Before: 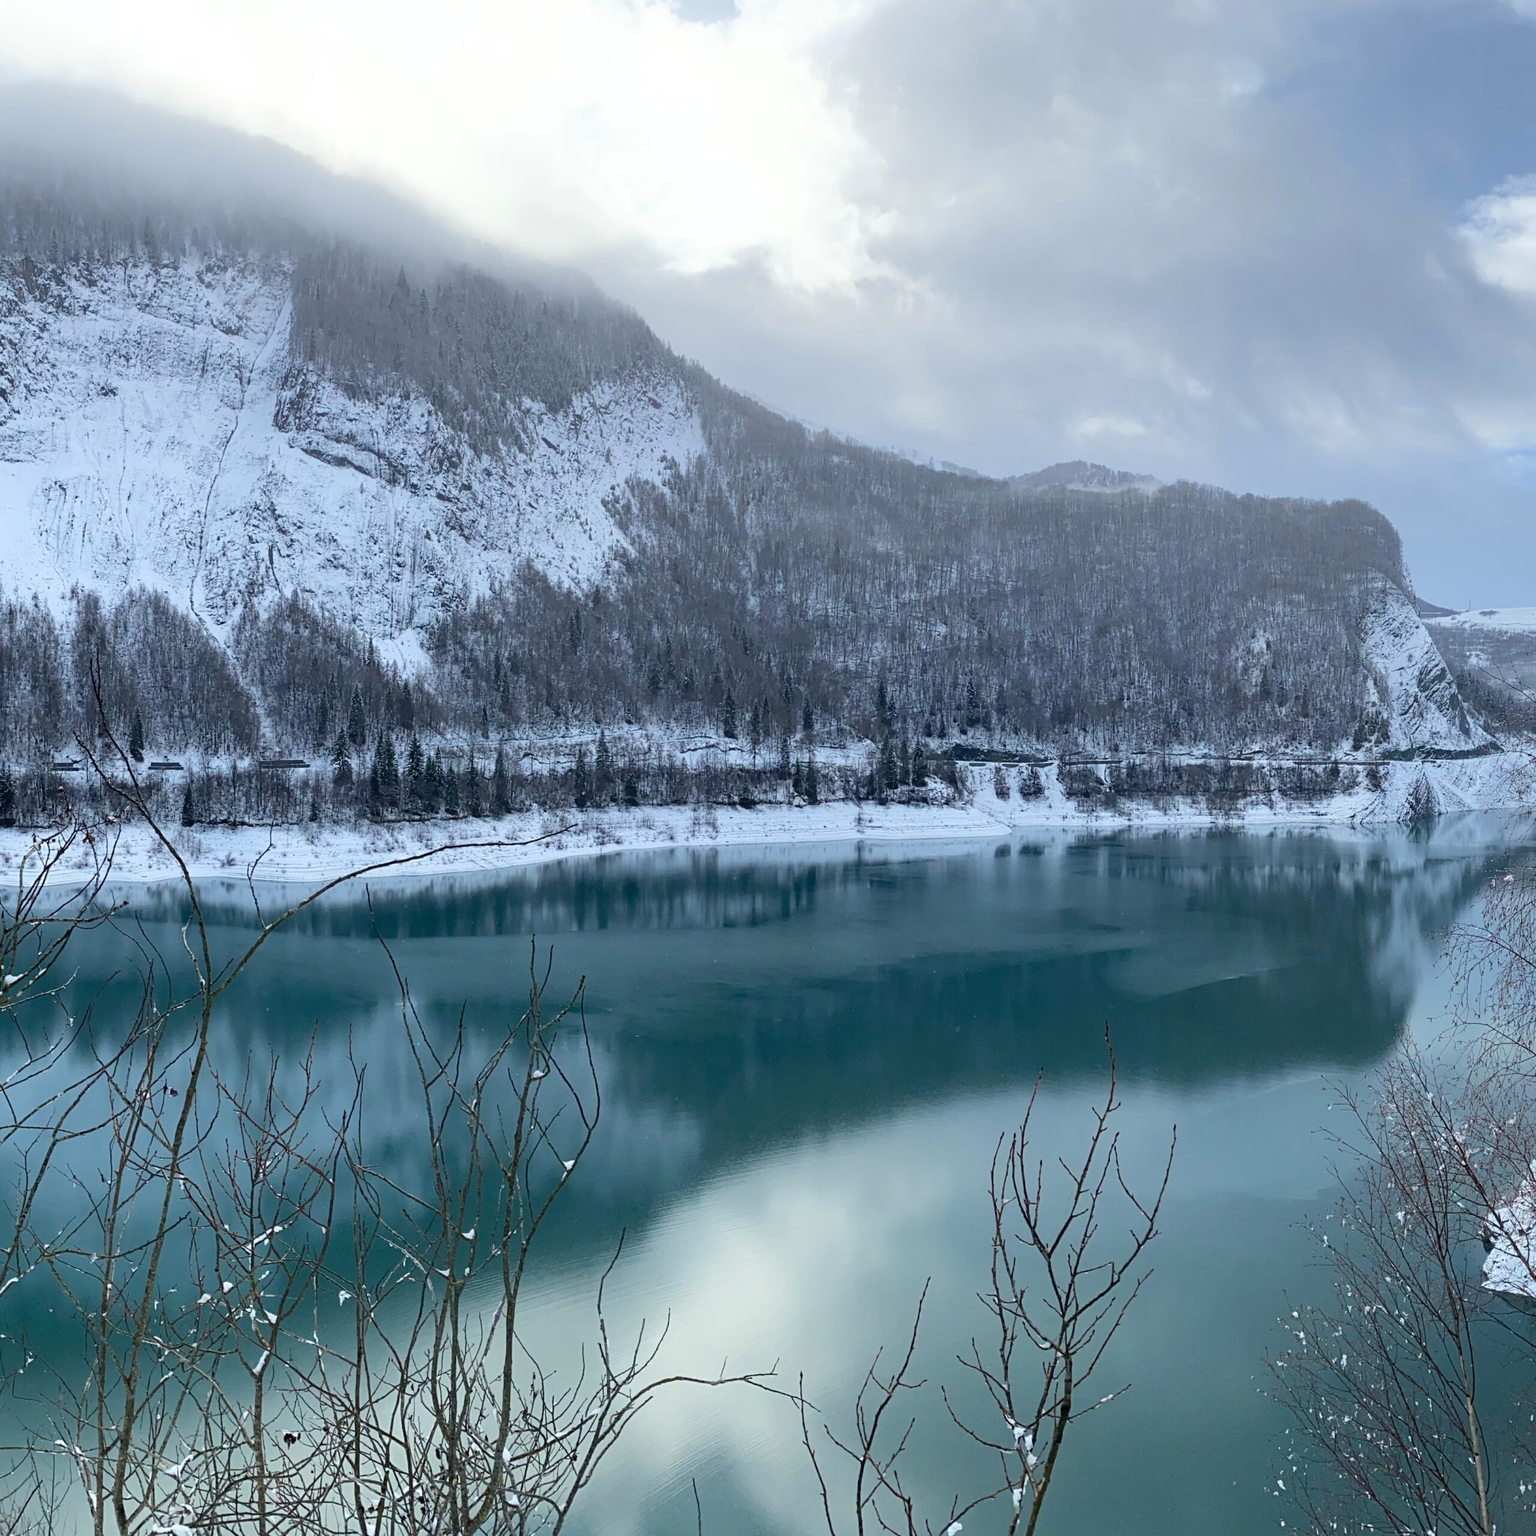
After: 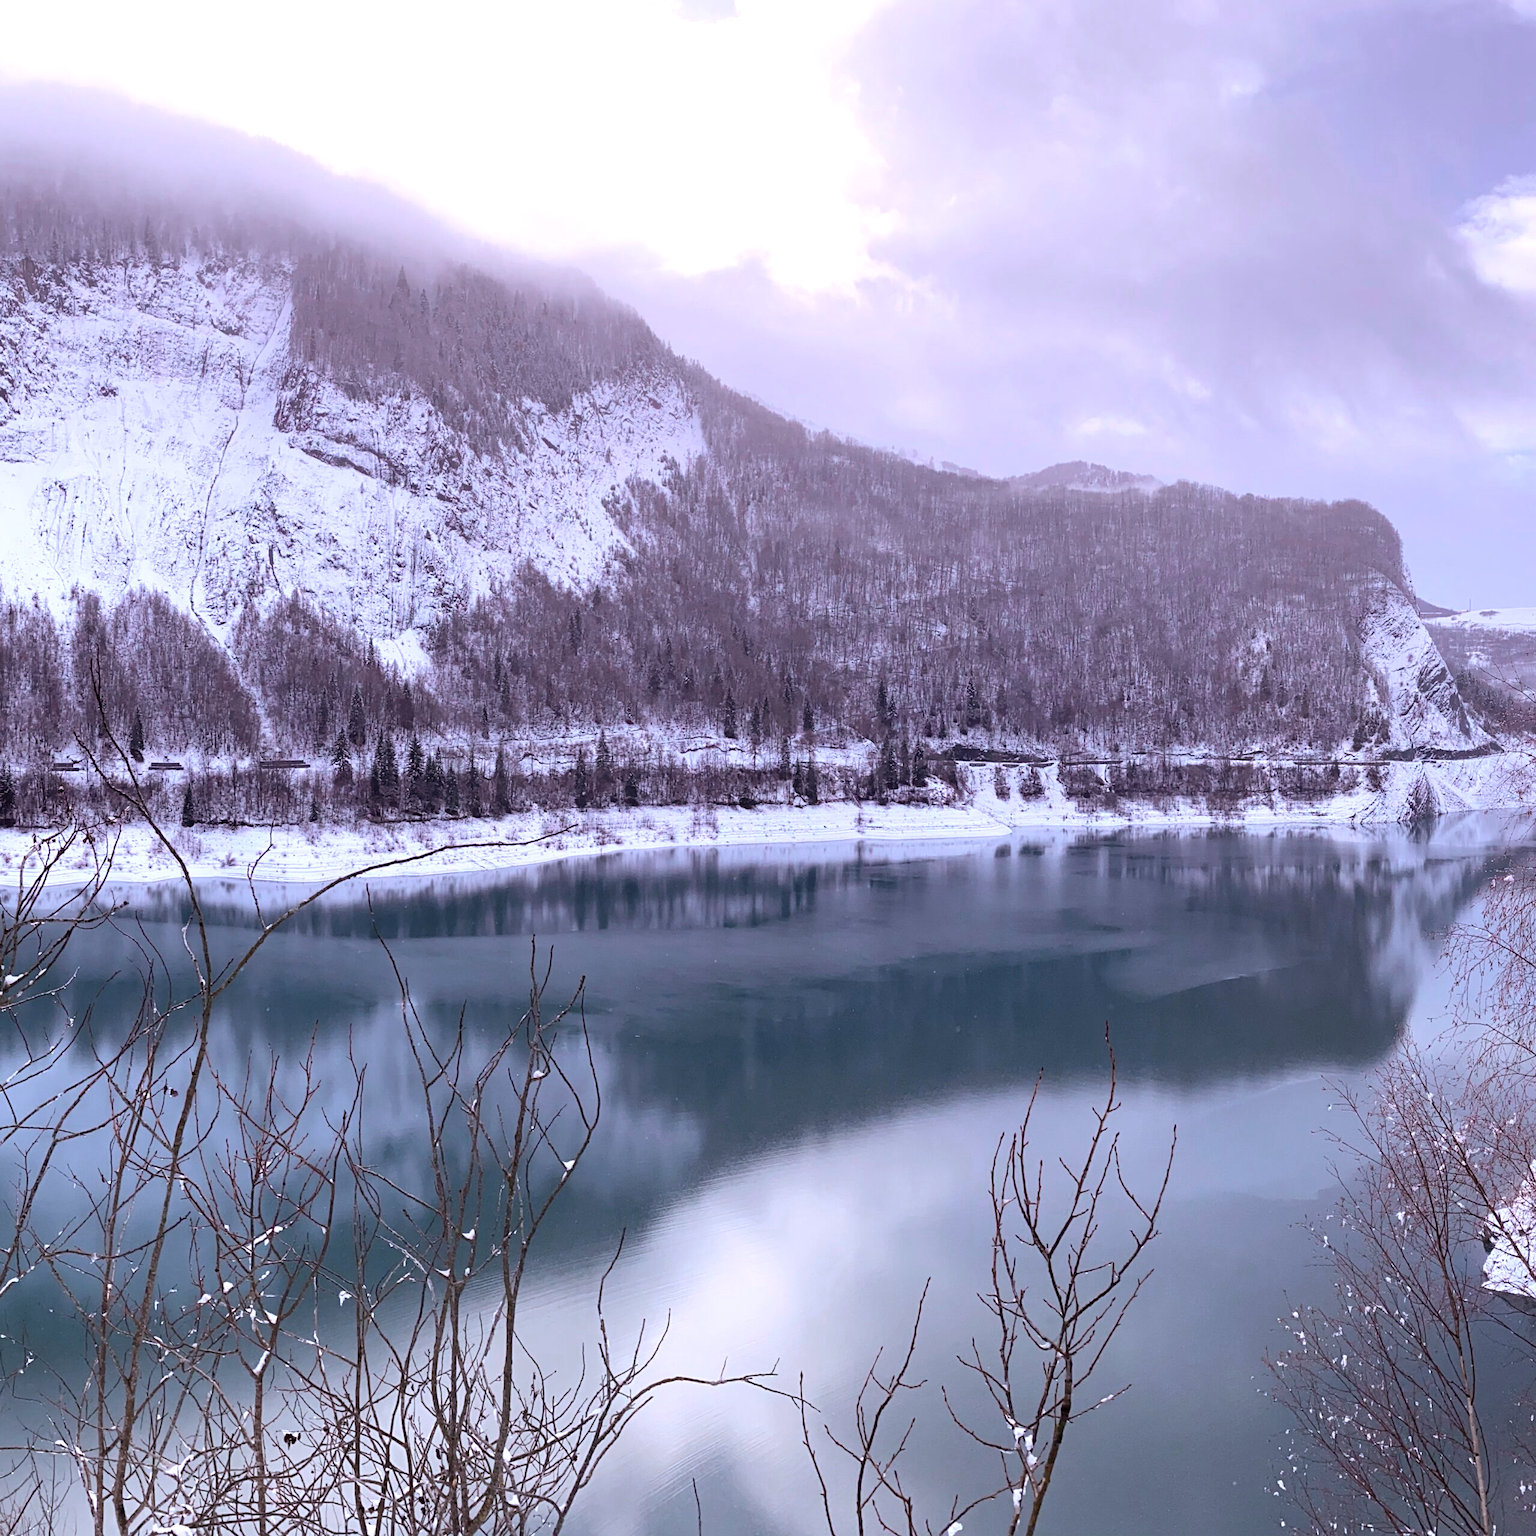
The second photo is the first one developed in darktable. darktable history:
rgb levels: mode RGB, independent channels, levels [[0, 0.474, 1], [0, 0.5, 1], [0, 0.5, 1]]
color zones: curves: ch0 [(0.018, 0.548) (0.224, 0.64) (0.425, 0.447) (0.675, 0.575) (0.732, 0.579)]; ch1 [(0.066, 0.487) (0.25, 0.5) (0.404, 0.43) (0.75, 0.421) (0.956, 0.421)]; ch2 [(0.044, 0.561) (0.215, 0.465) (0.399, 0.544) (0.465, 0.548) (0.614, 0.447) (0.724, 0.43) (0.882, 0.623) (0.956, 0.632)]
white balance: red 1.042, blue 1.17
